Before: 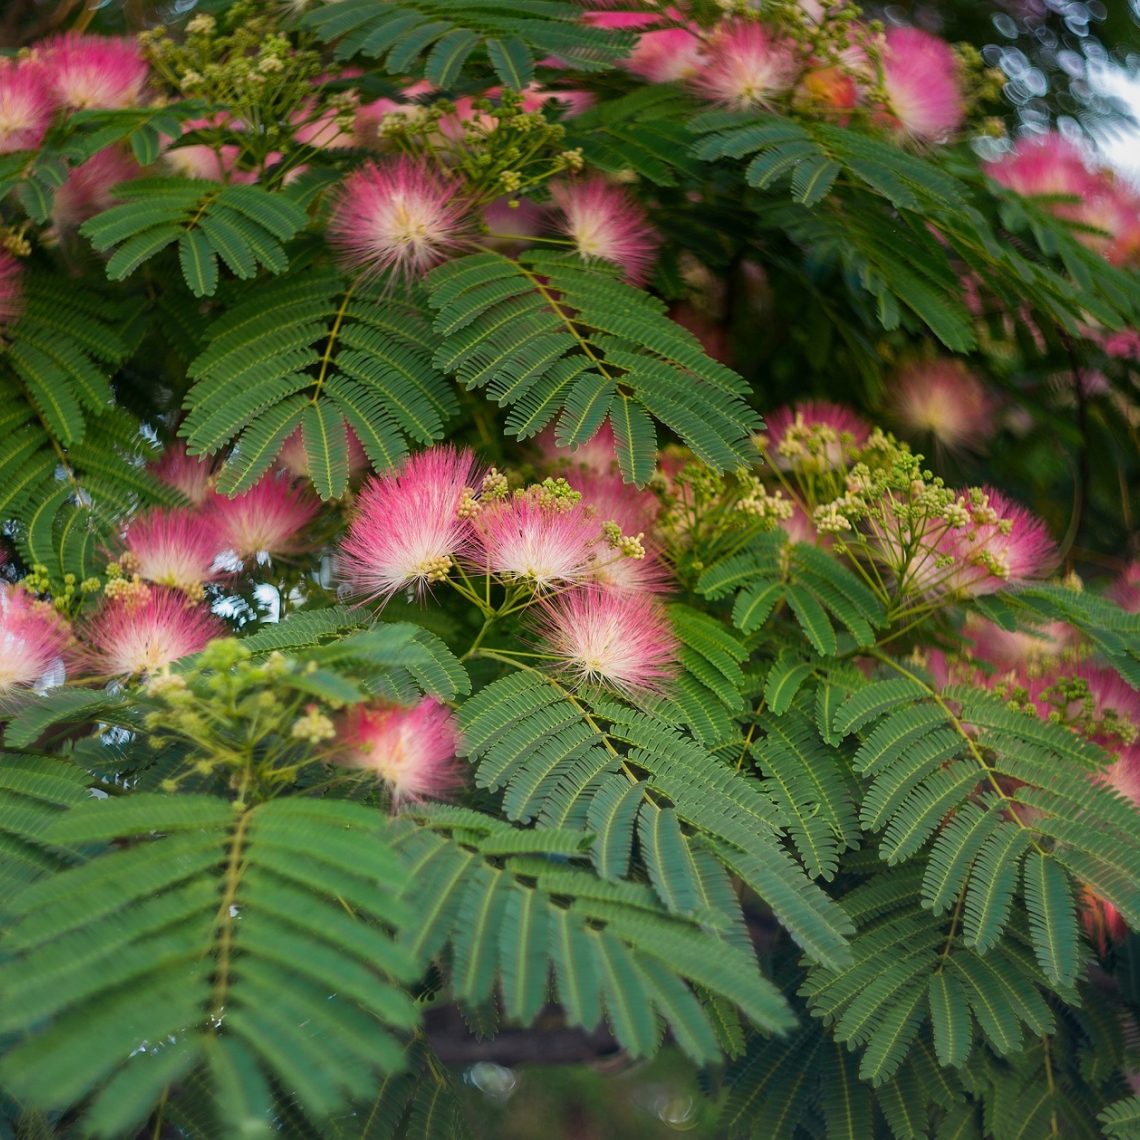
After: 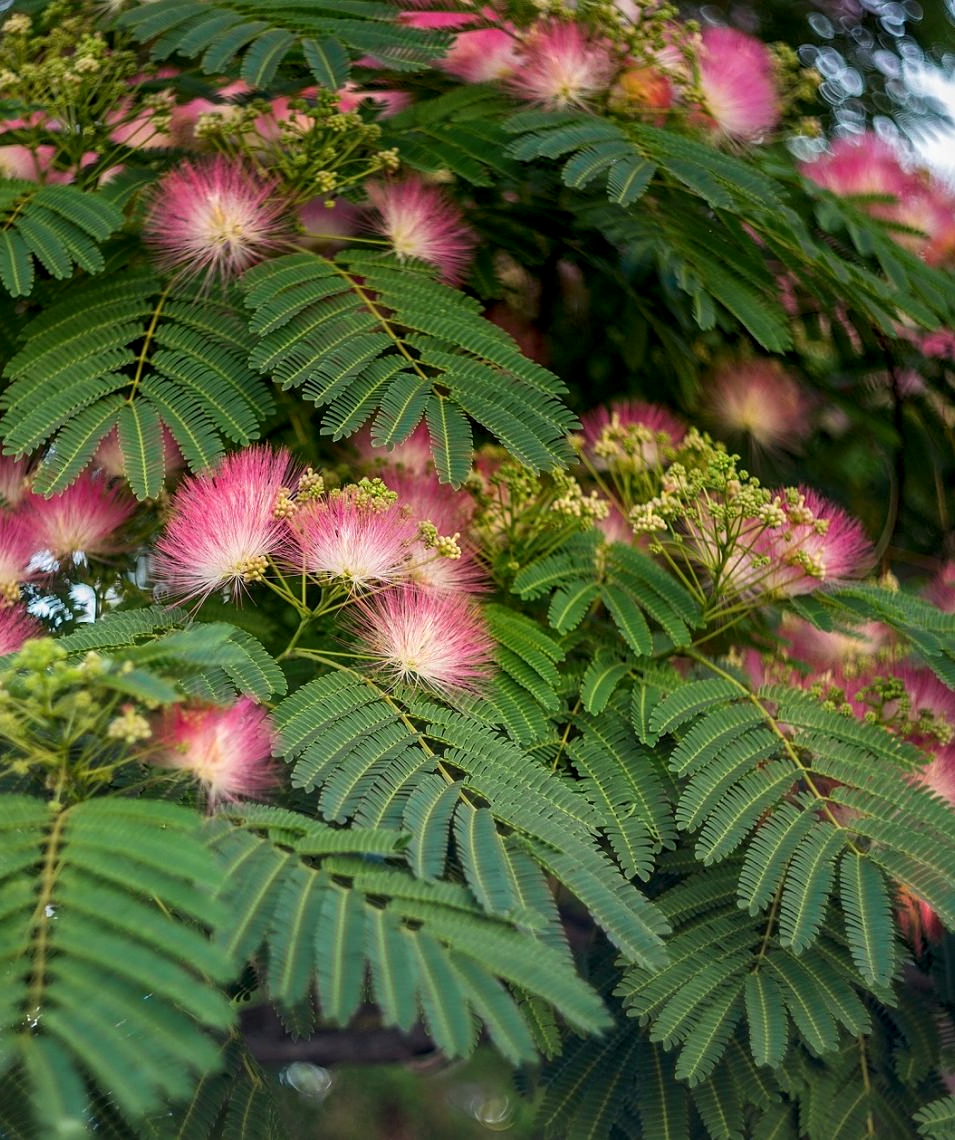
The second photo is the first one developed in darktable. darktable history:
local contrast: detail 130%
crop: left 16.145%
sharpen: amount 0.2
